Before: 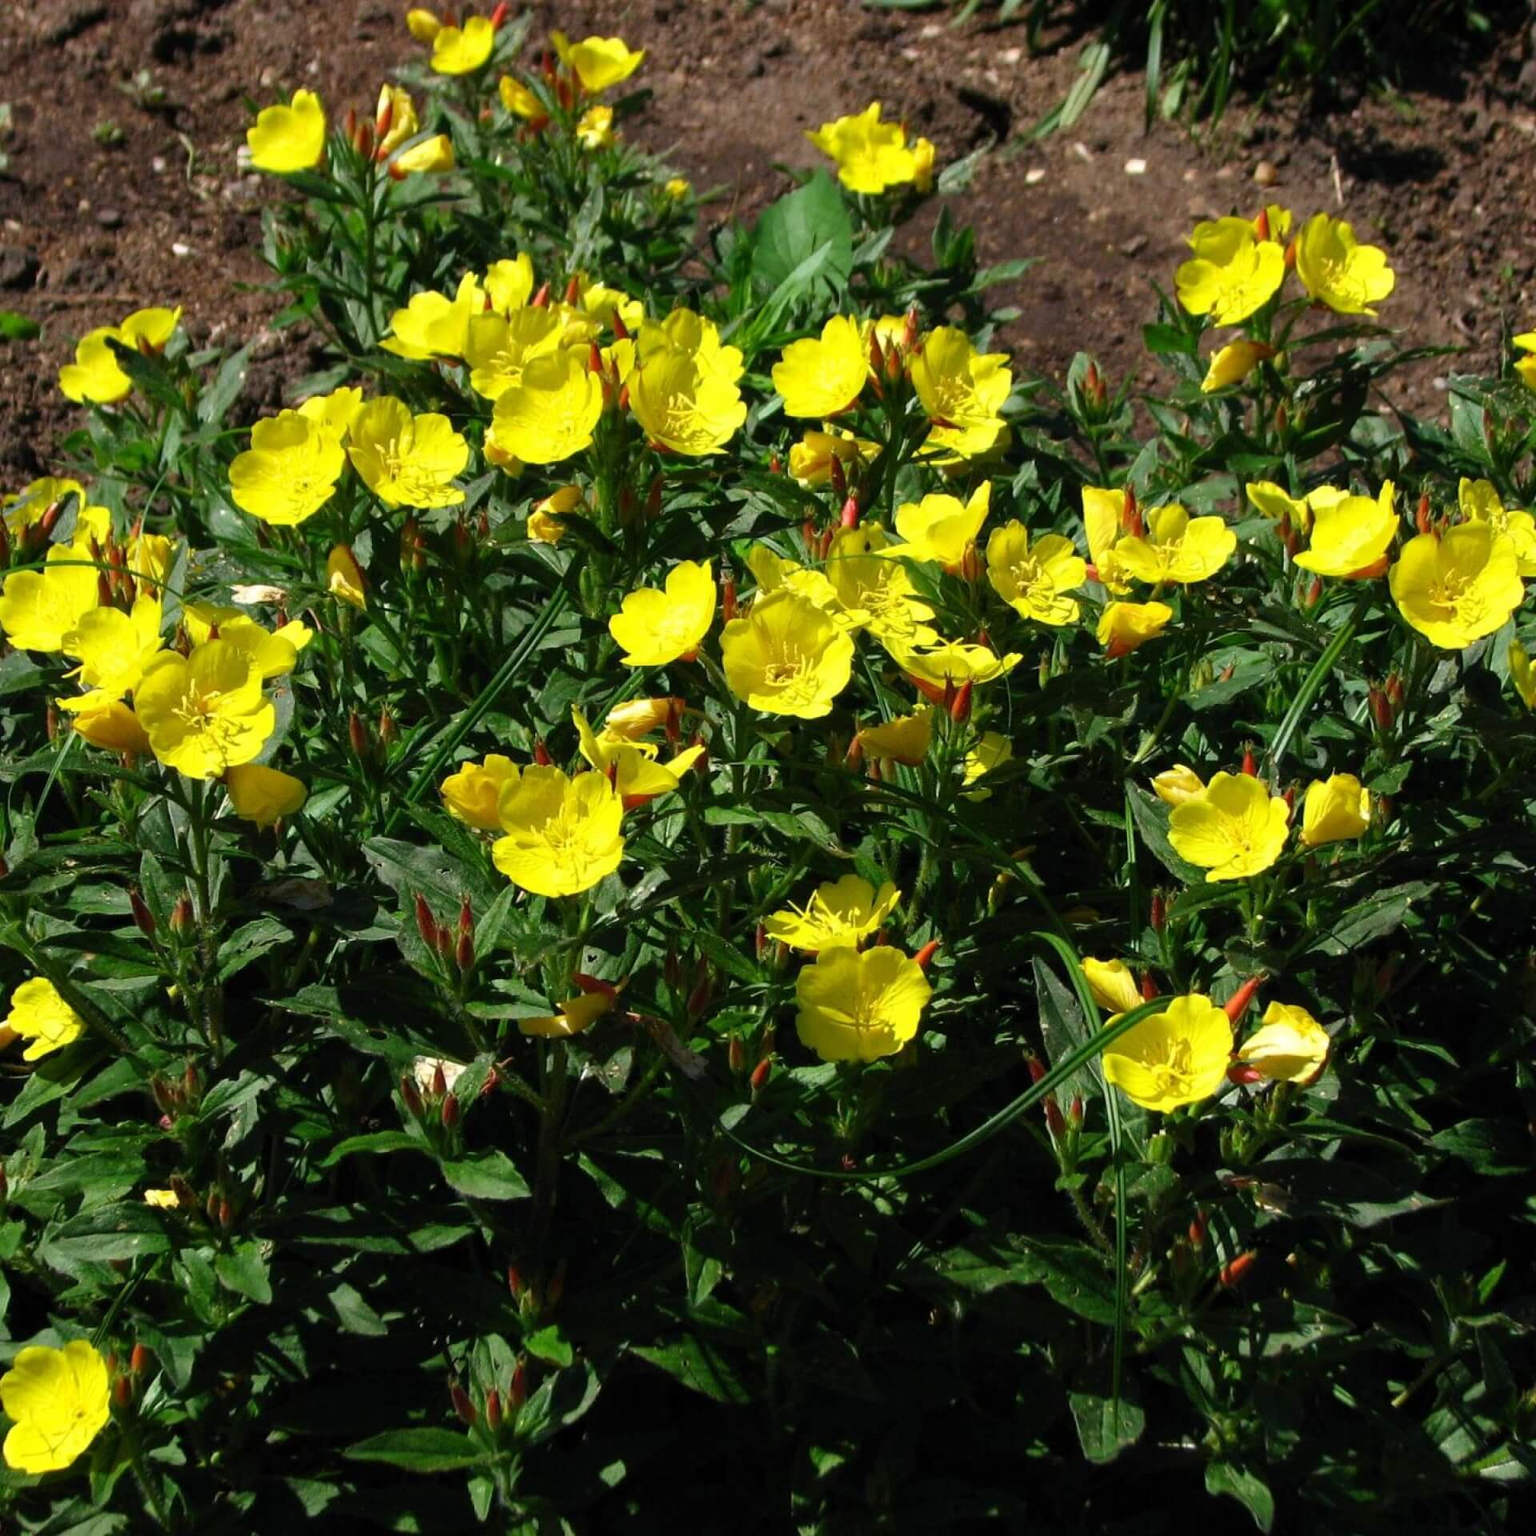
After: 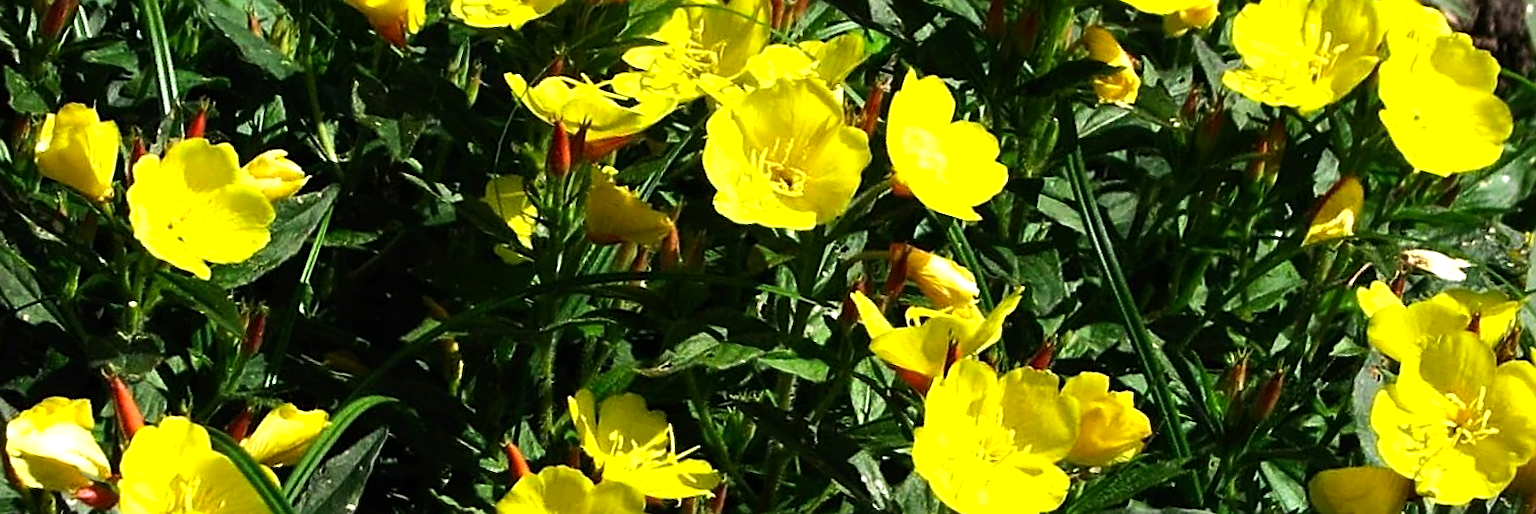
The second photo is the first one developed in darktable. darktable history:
crop and rotate: angle 16.12°, top 30.835%, bottom 35.653%
tone equalizer: -8 EV -0.75 EV, -7 EV -0.7 EV, -6 EV -0.6 EV, -5 EV -0.4 EV, -3 EV 0.4 EV, -2 EV 0.6 EV, -1 EV 0.7 EV, +0 EV 0.75 EV, edges refinement/feathering 500, mask exposure compensation -1.57 EV, preserve details no
contrast brightness saturation: contrast 0.04, saturation 0.07
sharpen: on, module defaults
